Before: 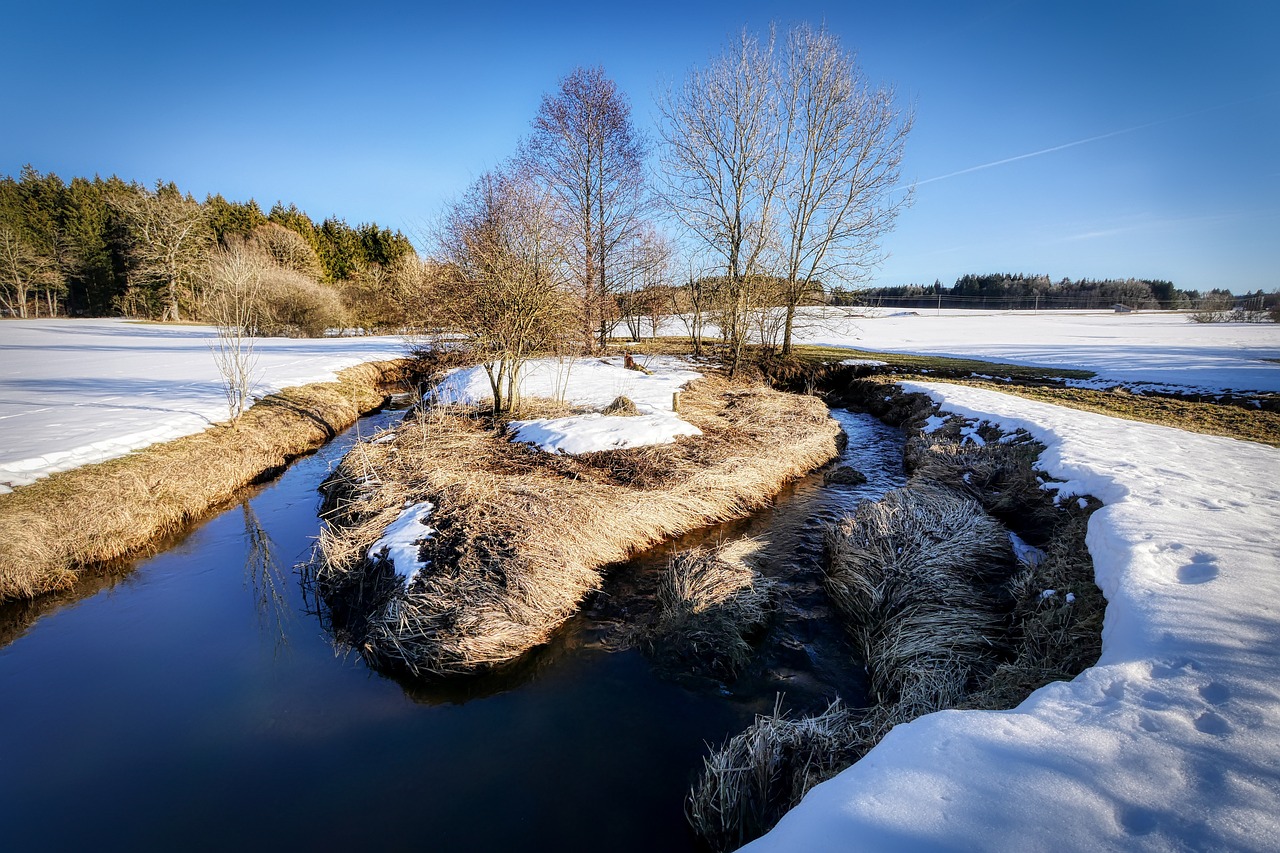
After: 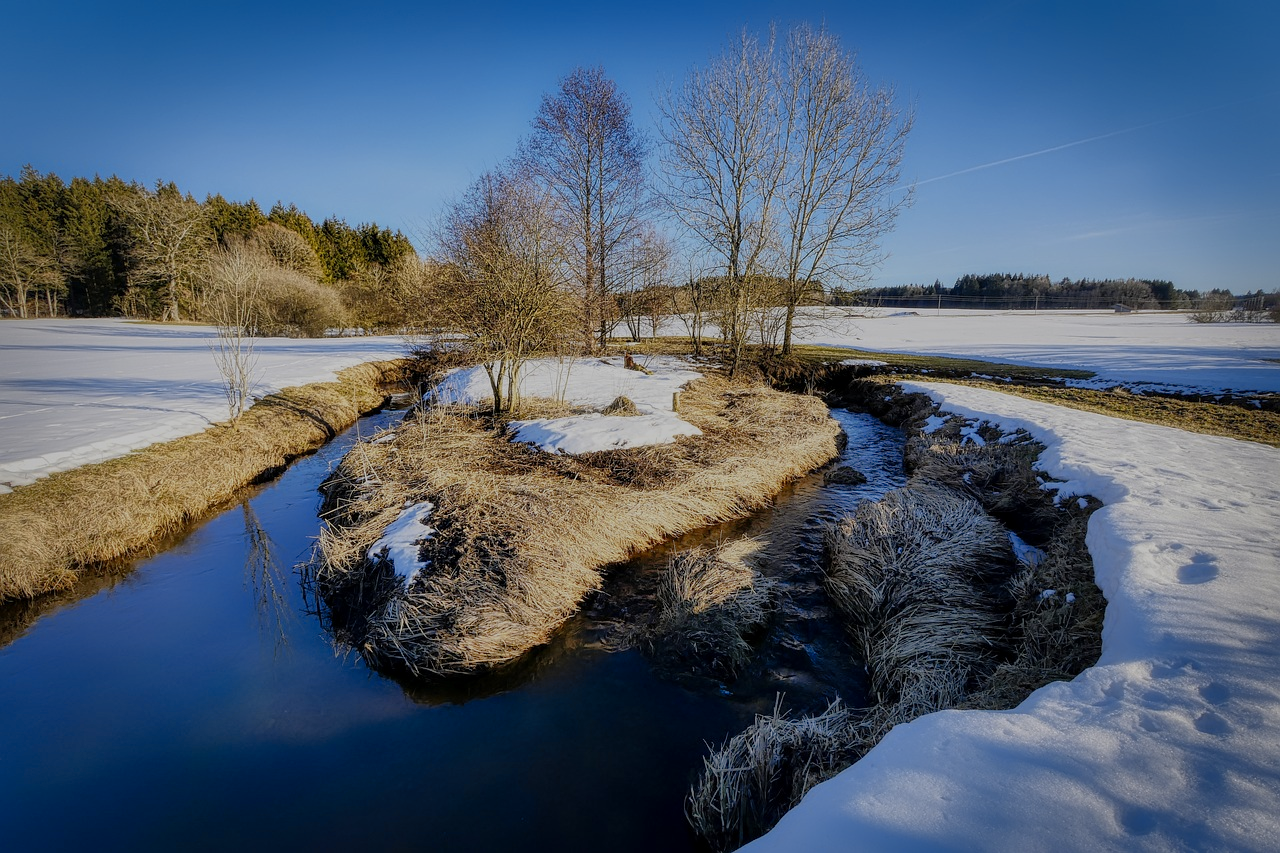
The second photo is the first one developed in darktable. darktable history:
color contrast: green-magenta contrast 0.8, blue-yellow contrast 1.1, unbound 0
shadows and highlights: on, module defaults
exposure: black level correction 0, exposure -0.766 EV, compensate highlight preservation false
